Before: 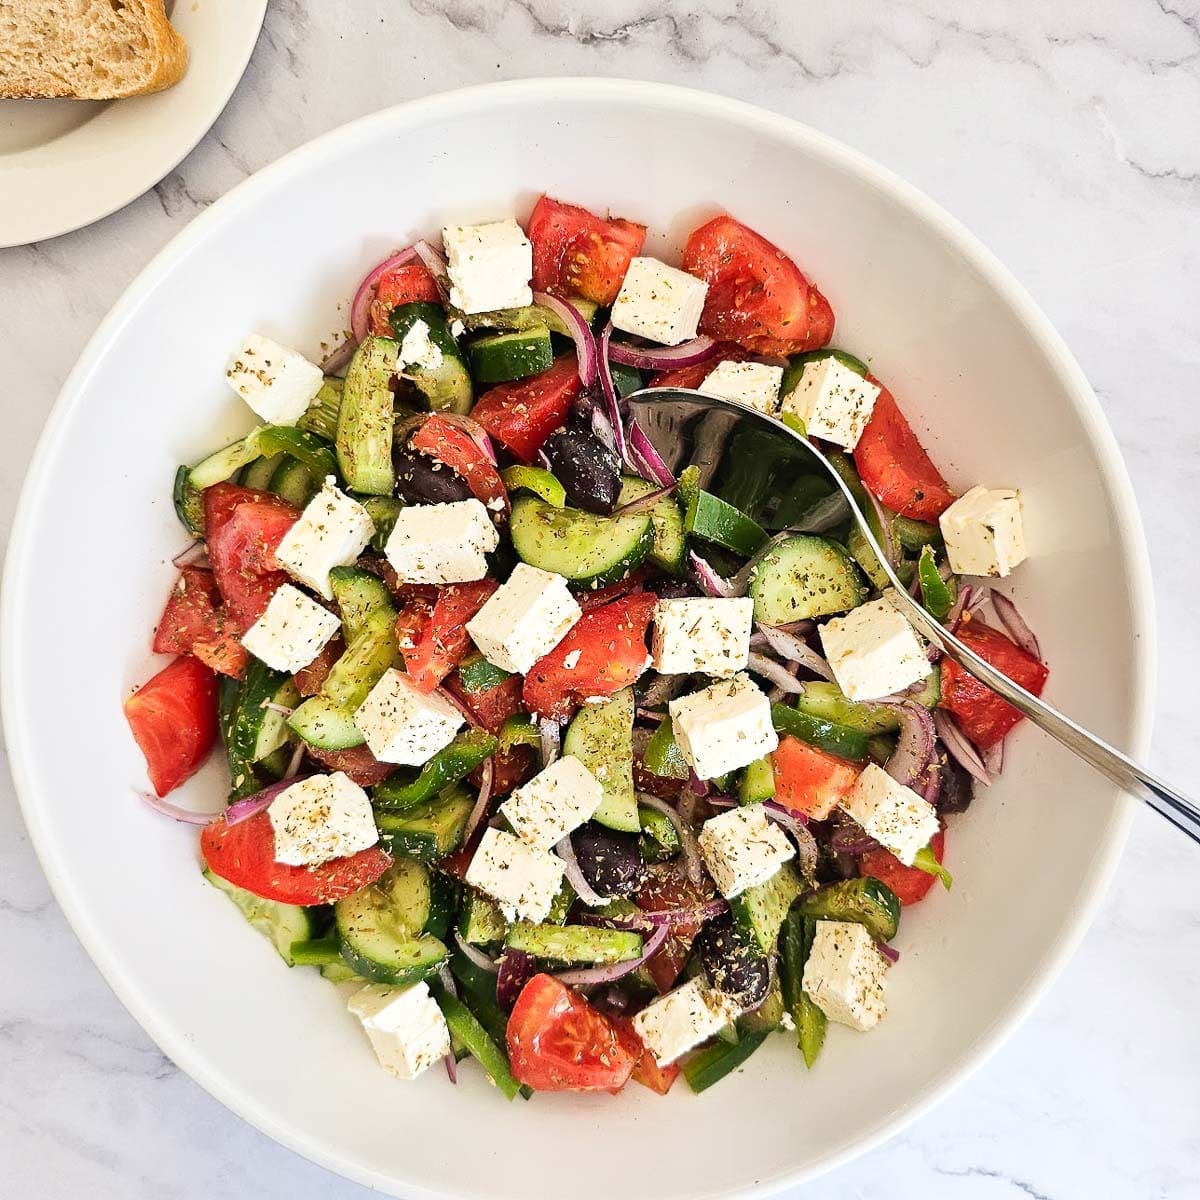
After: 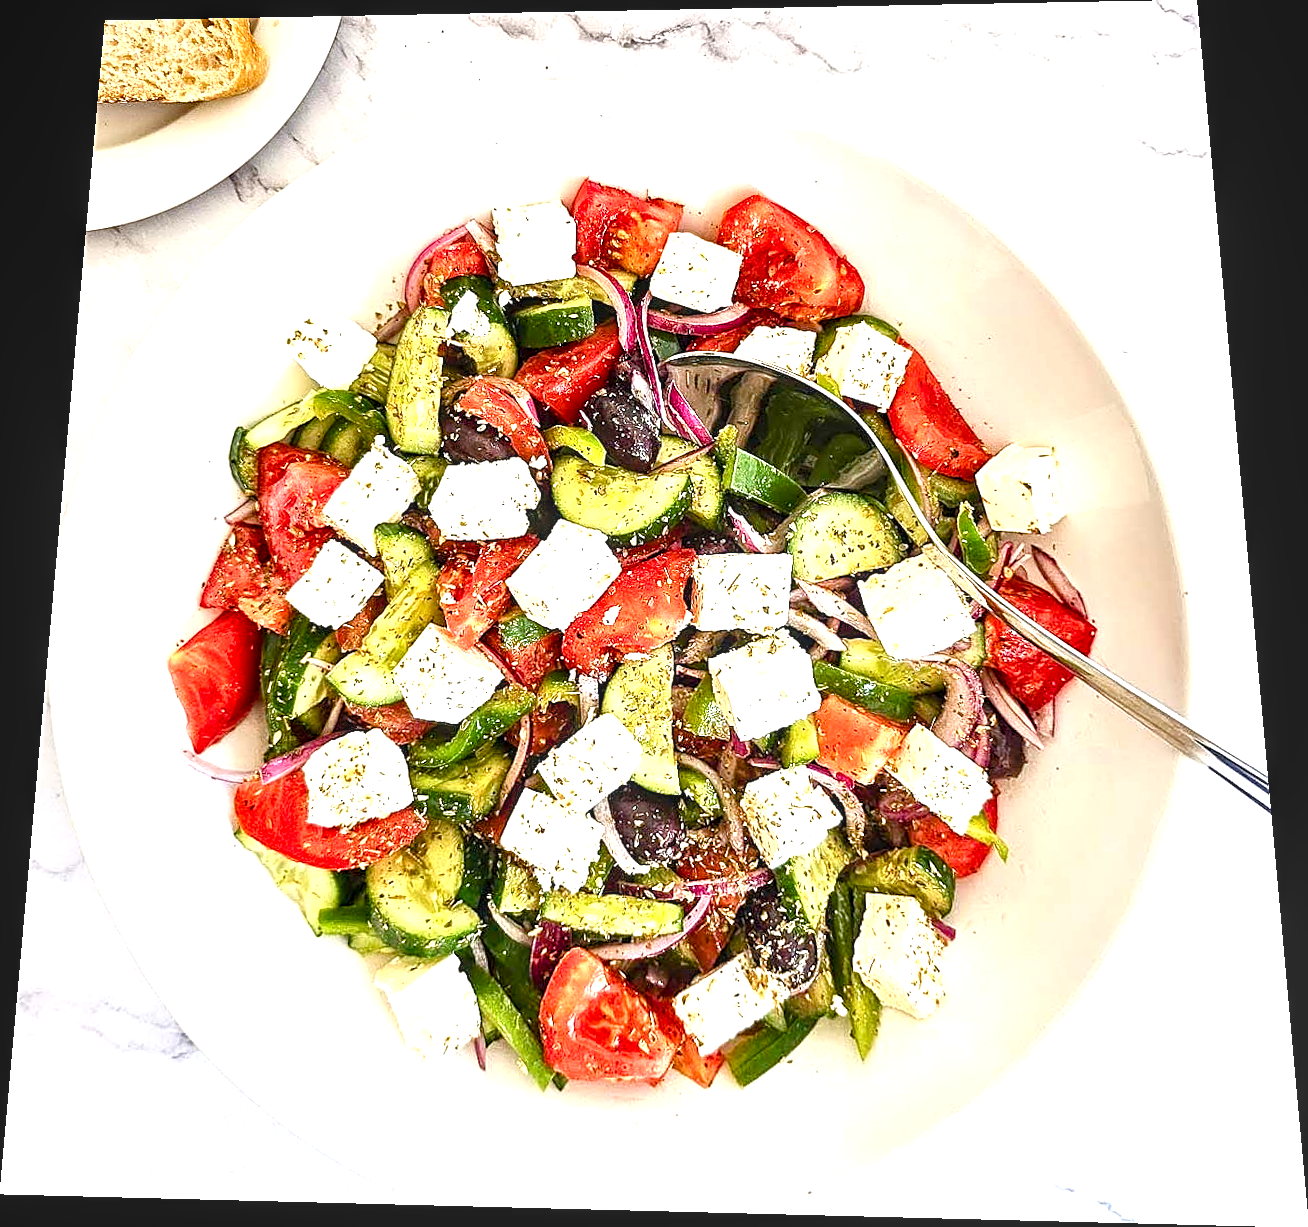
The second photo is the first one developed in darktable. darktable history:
rotate and perspective: rotation 0.128°, lens shift (vertical) -0.181, lens shift (horizontal) -0.044, shear 0.001, automatic cropping off
exposure: exposure 1.089 EV, compensate highlight preservation false
sharpen: on, module defaults
local contrast: detail 130%
color balance rgb: perceptual saturation grading › global saturation 20%, perceptual saturation grading › highlights -25%, perceptual saturation grading › shadows 50%
